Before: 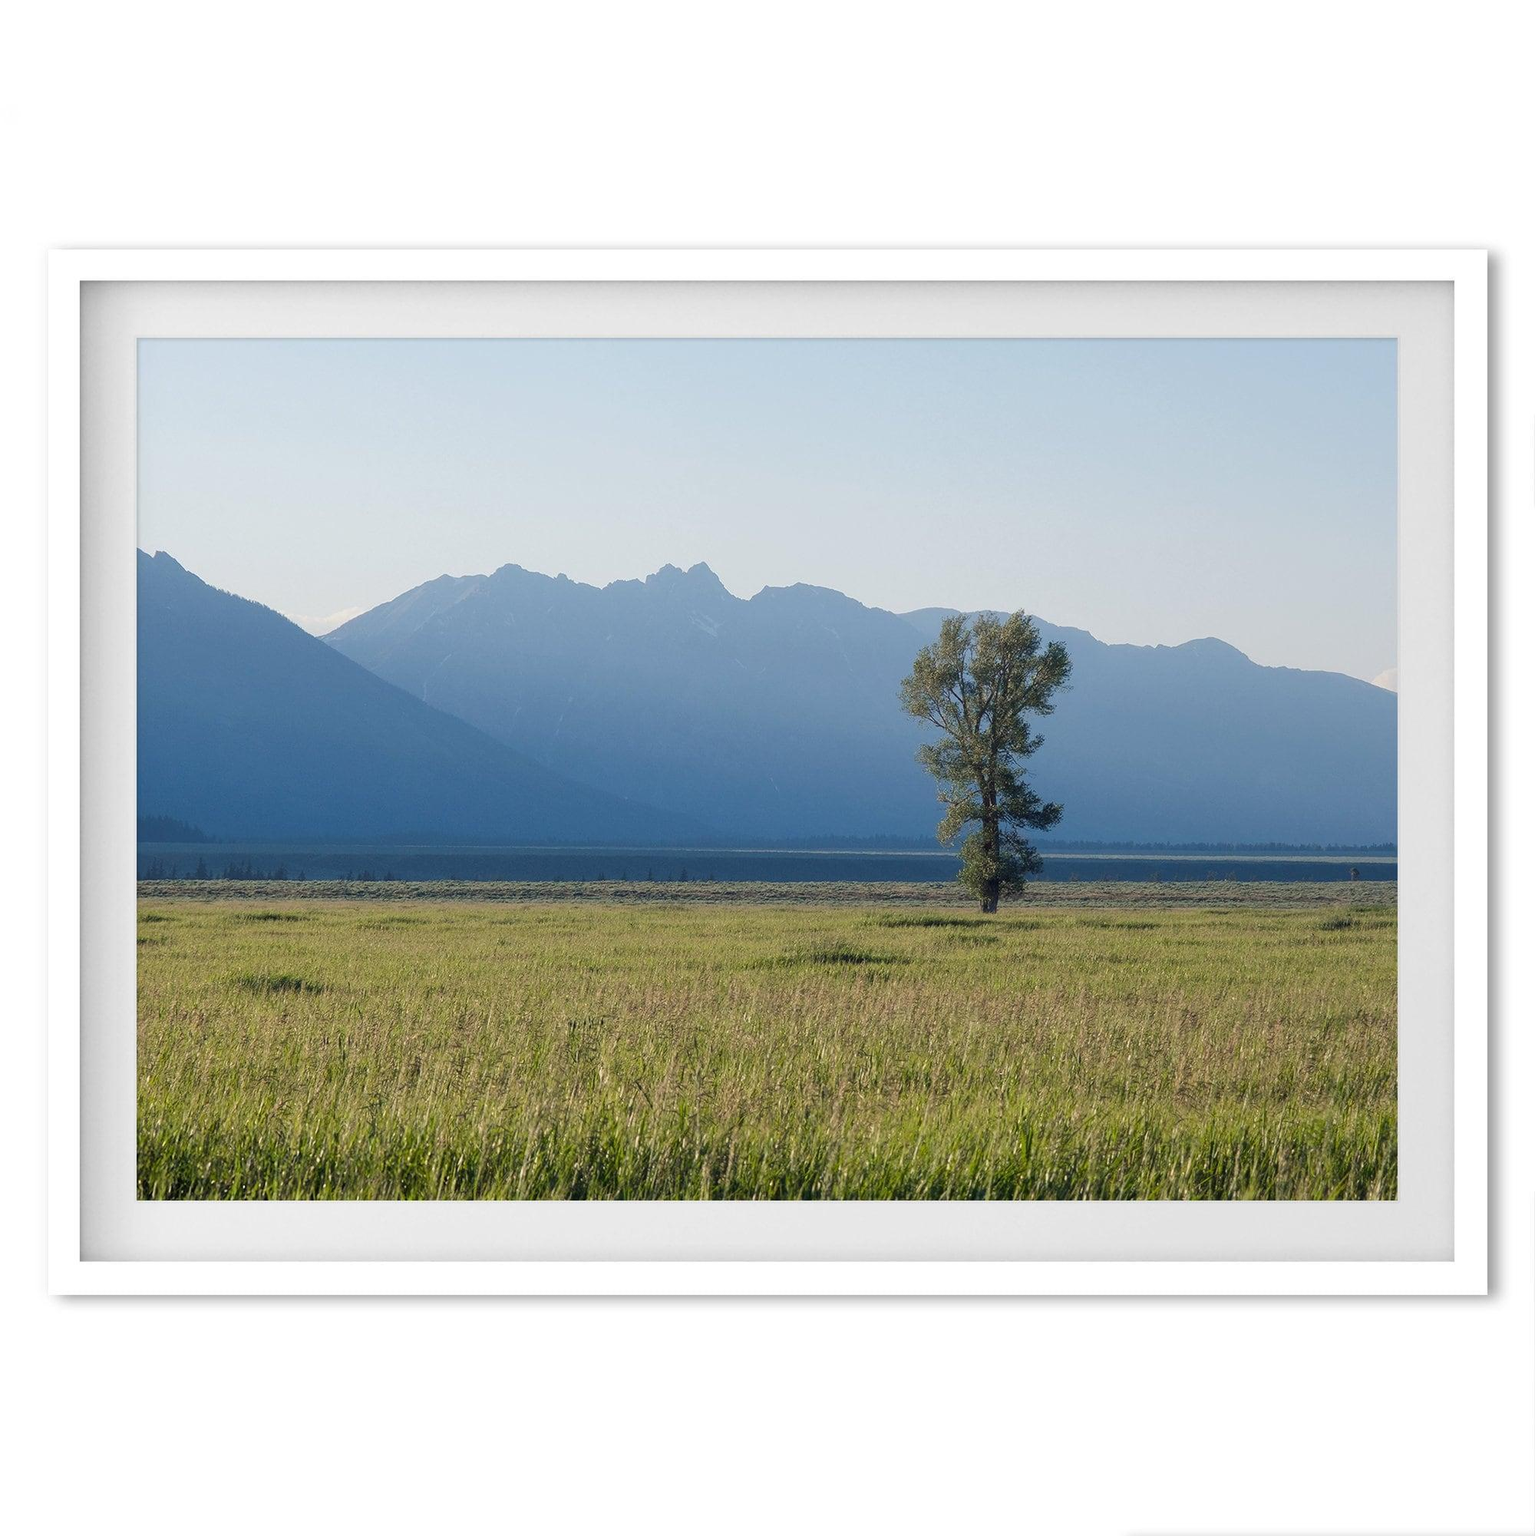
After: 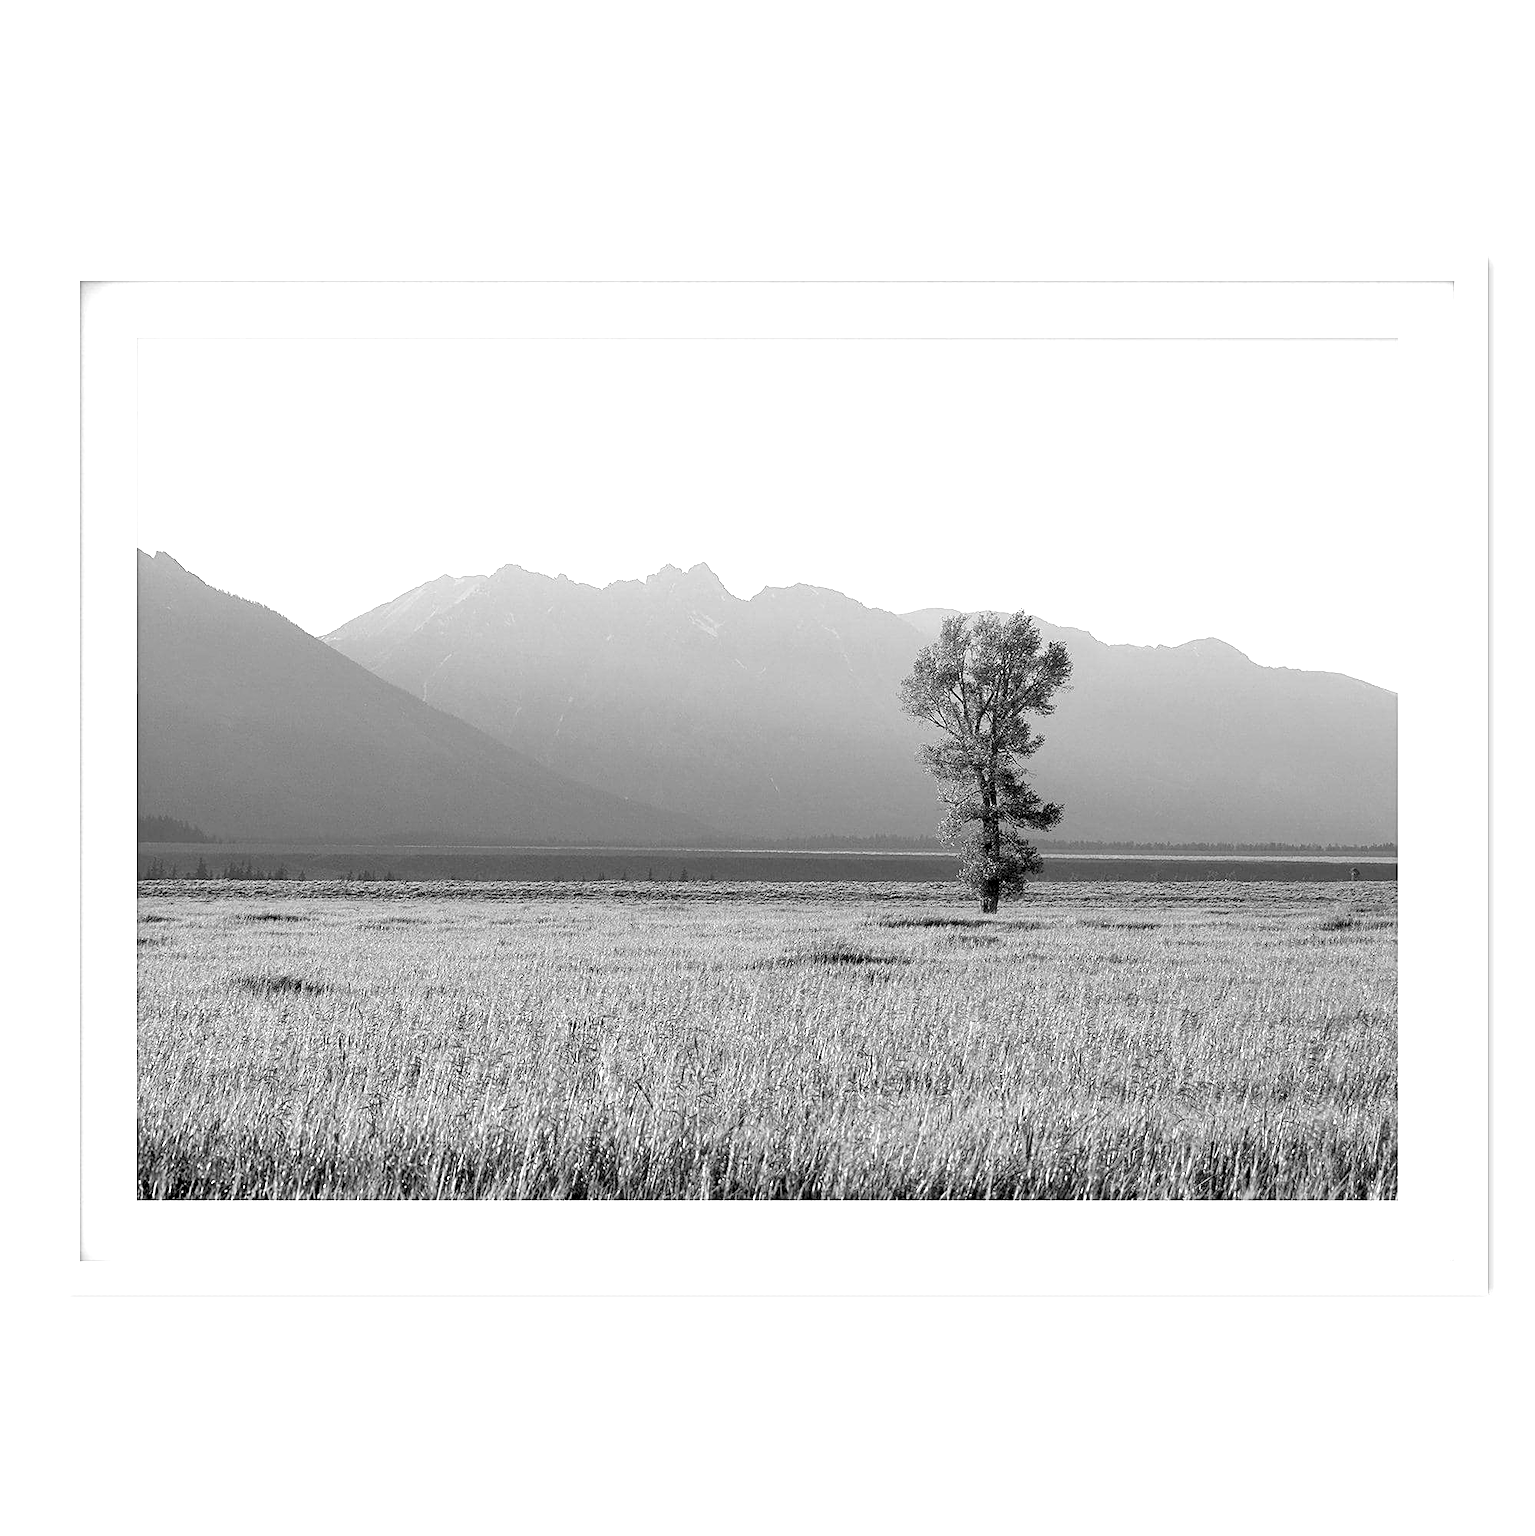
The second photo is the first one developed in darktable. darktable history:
exposure: black level correction 0.01, exposure 1 EV, compensate highlight preservation false
monochrome: on, module defaults
sharpen: on, module defaults
